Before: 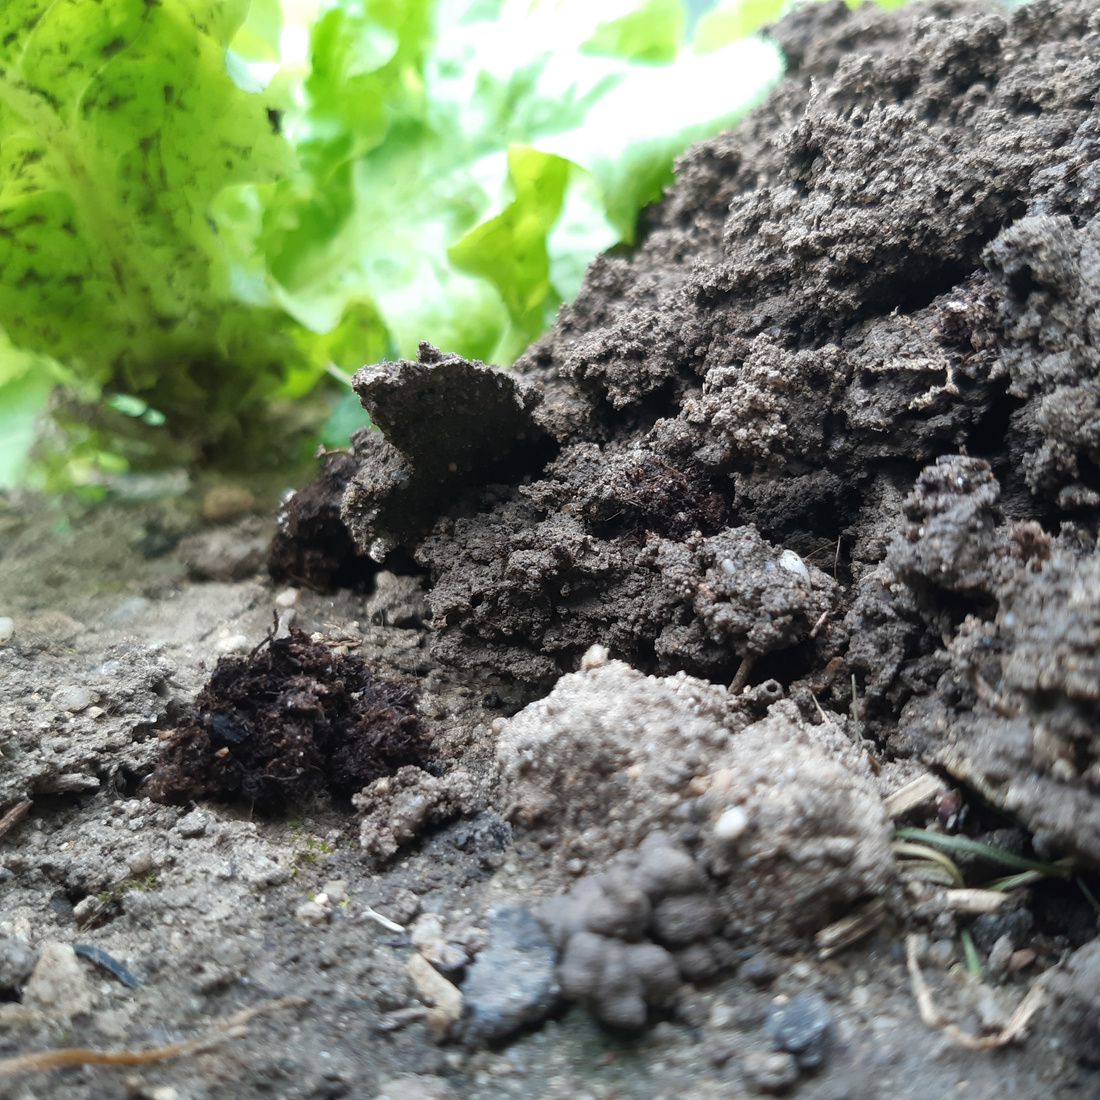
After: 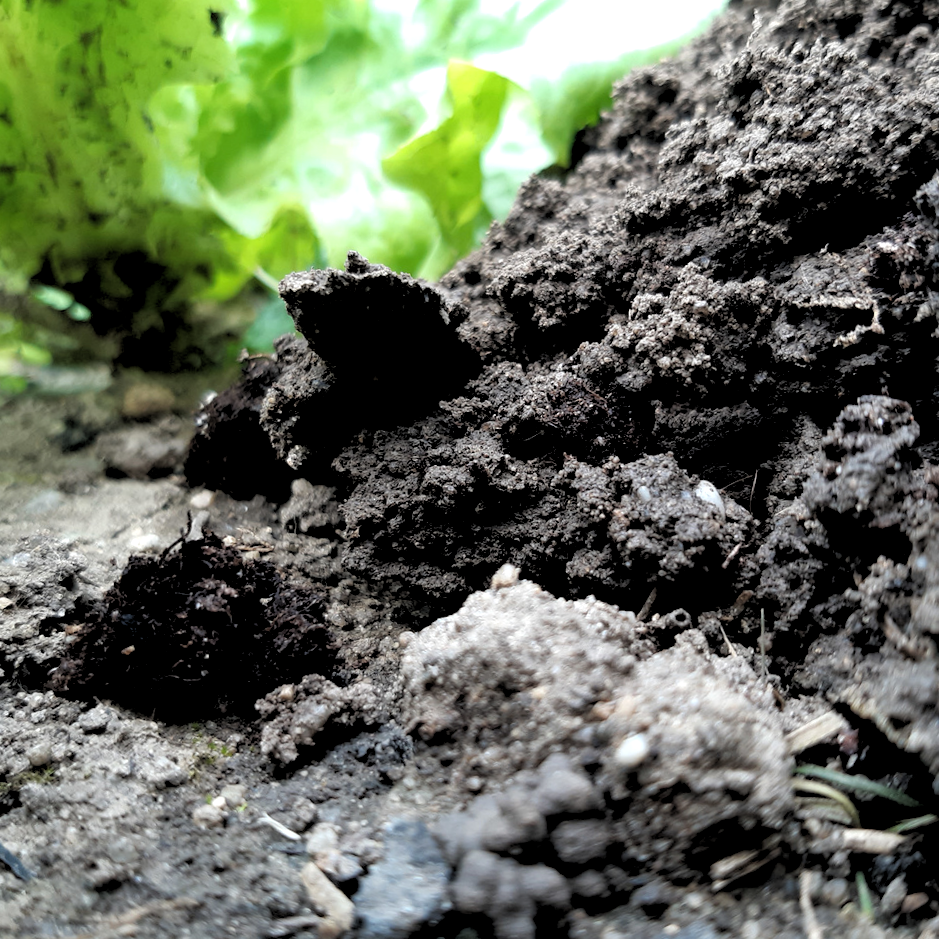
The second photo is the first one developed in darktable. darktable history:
crop and rotate: angle -3.27°, left 5.211%, top 5.211%, right 4.607%, bottom 4.607%
rgb levels: levels [[0.034, 0.472, 0.904], [0, 0.5, 1], [0, 0.5, 1]]
